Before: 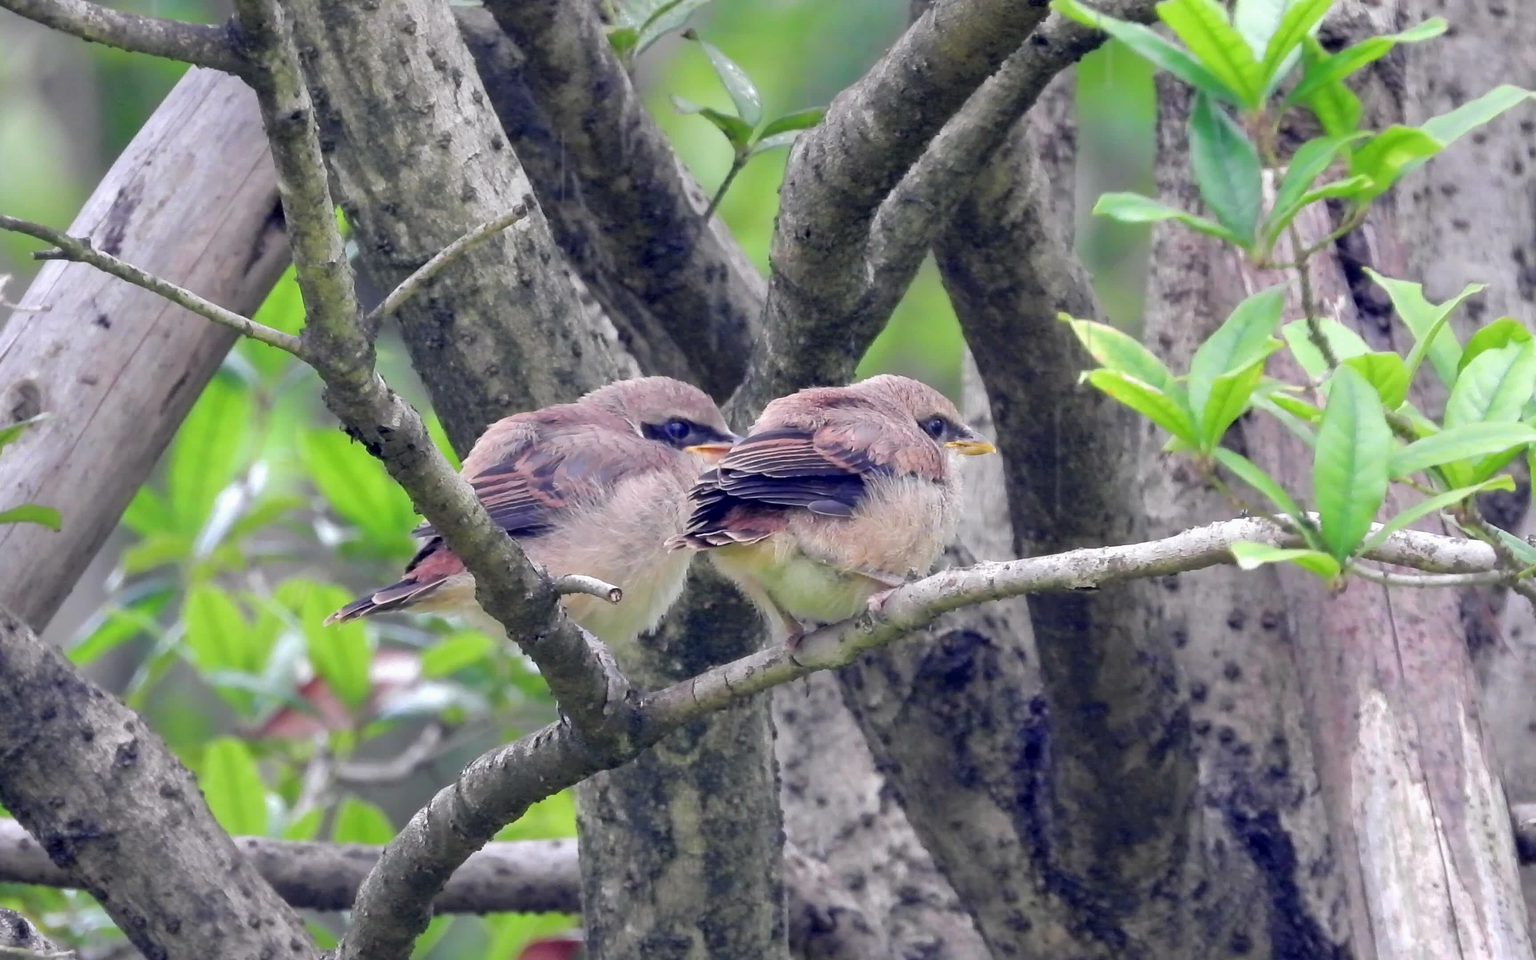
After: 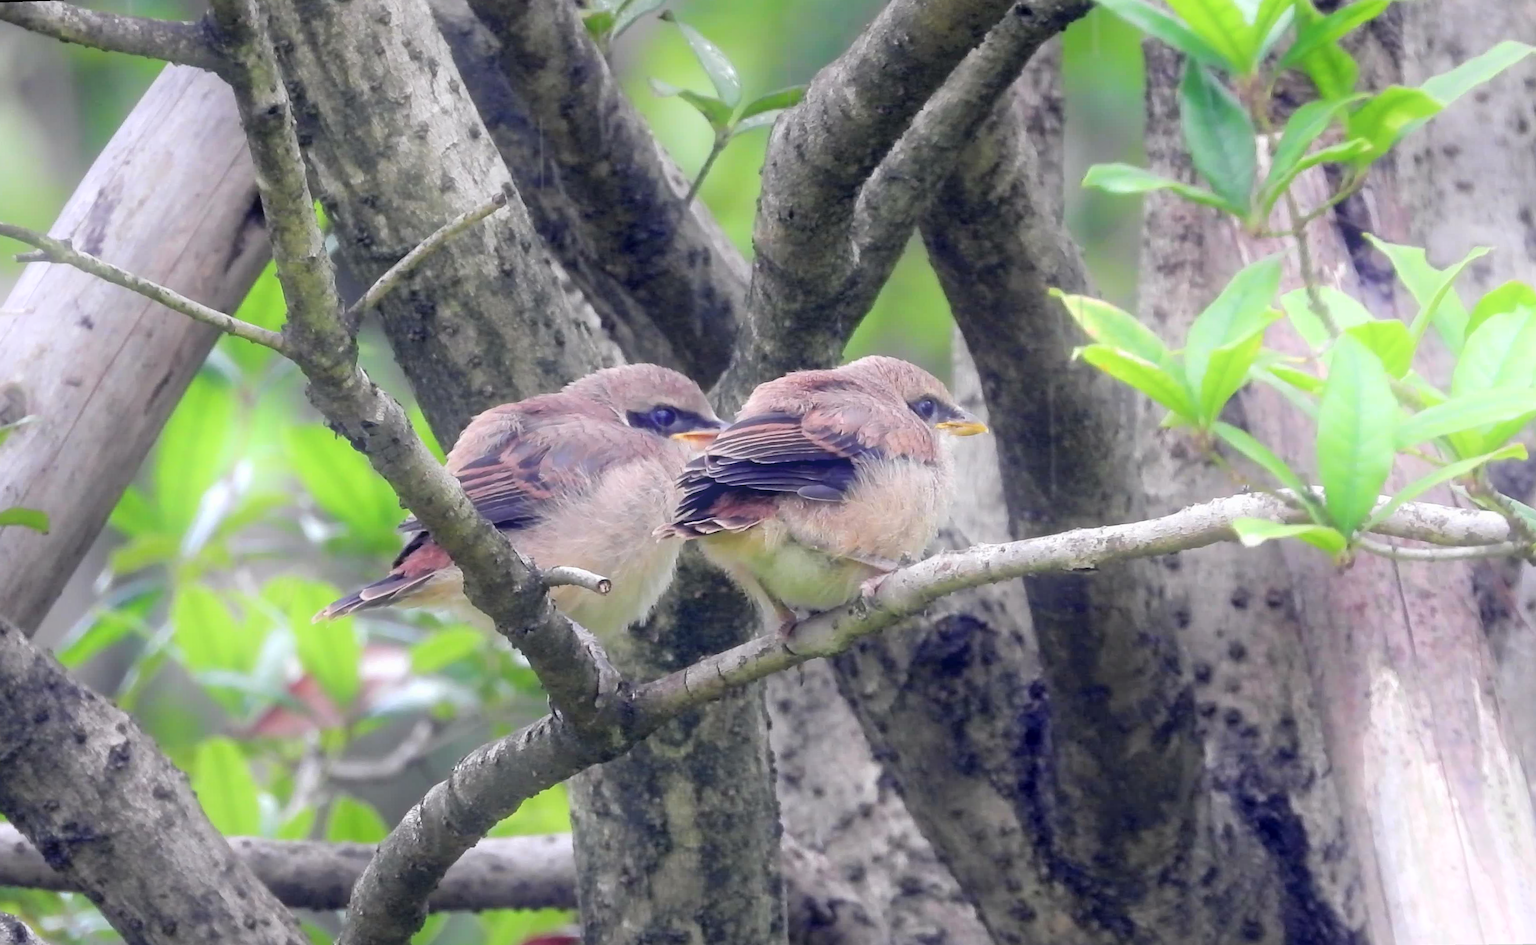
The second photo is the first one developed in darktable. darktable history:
bloom: threshold 82.5%, strength 16.25%
rotate and perspective: rotation -1.32°, lens shift (horizontal) -0.031, crop left 0.015, crop right 0.985, crop top 0.047, crop bottom 0.982
